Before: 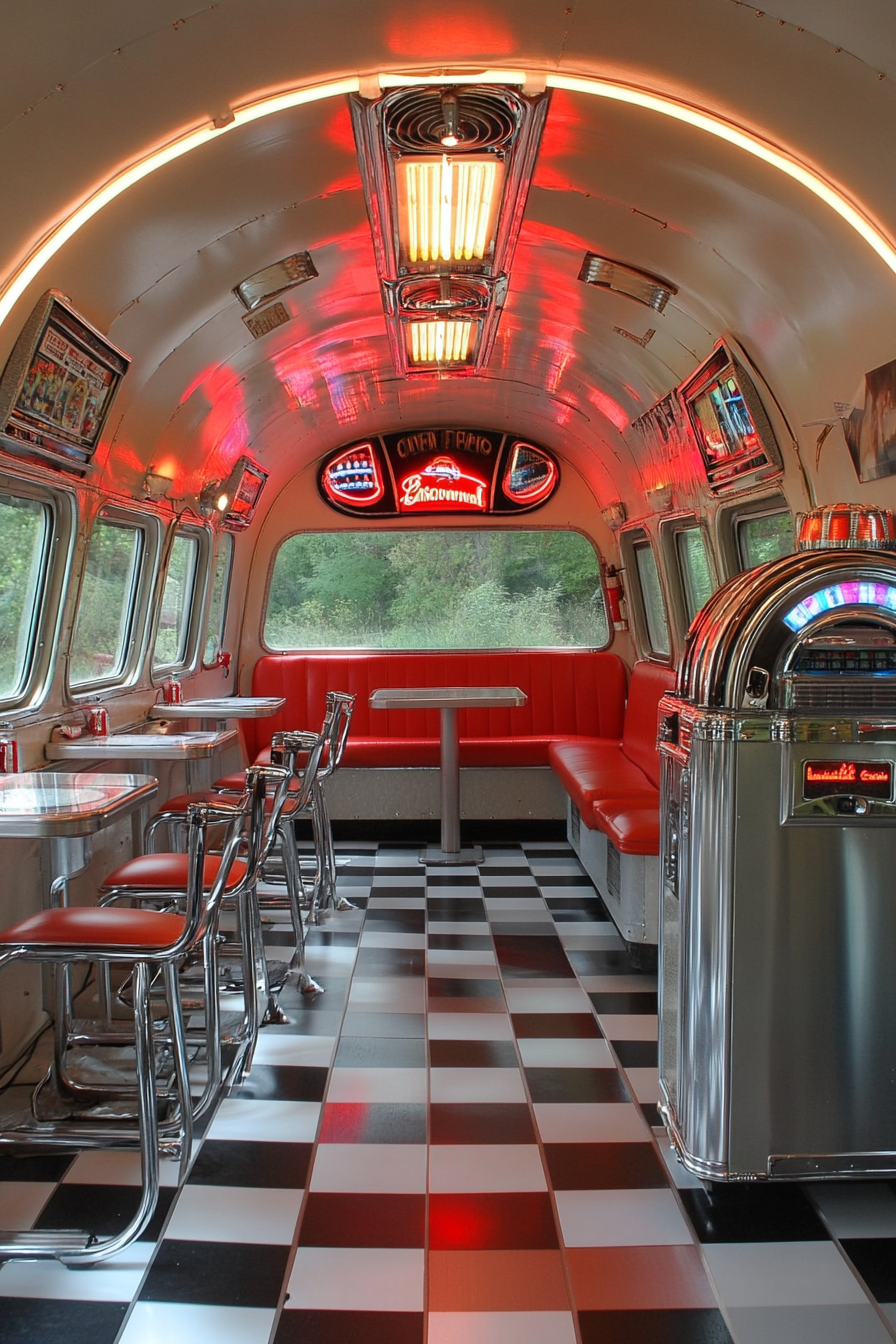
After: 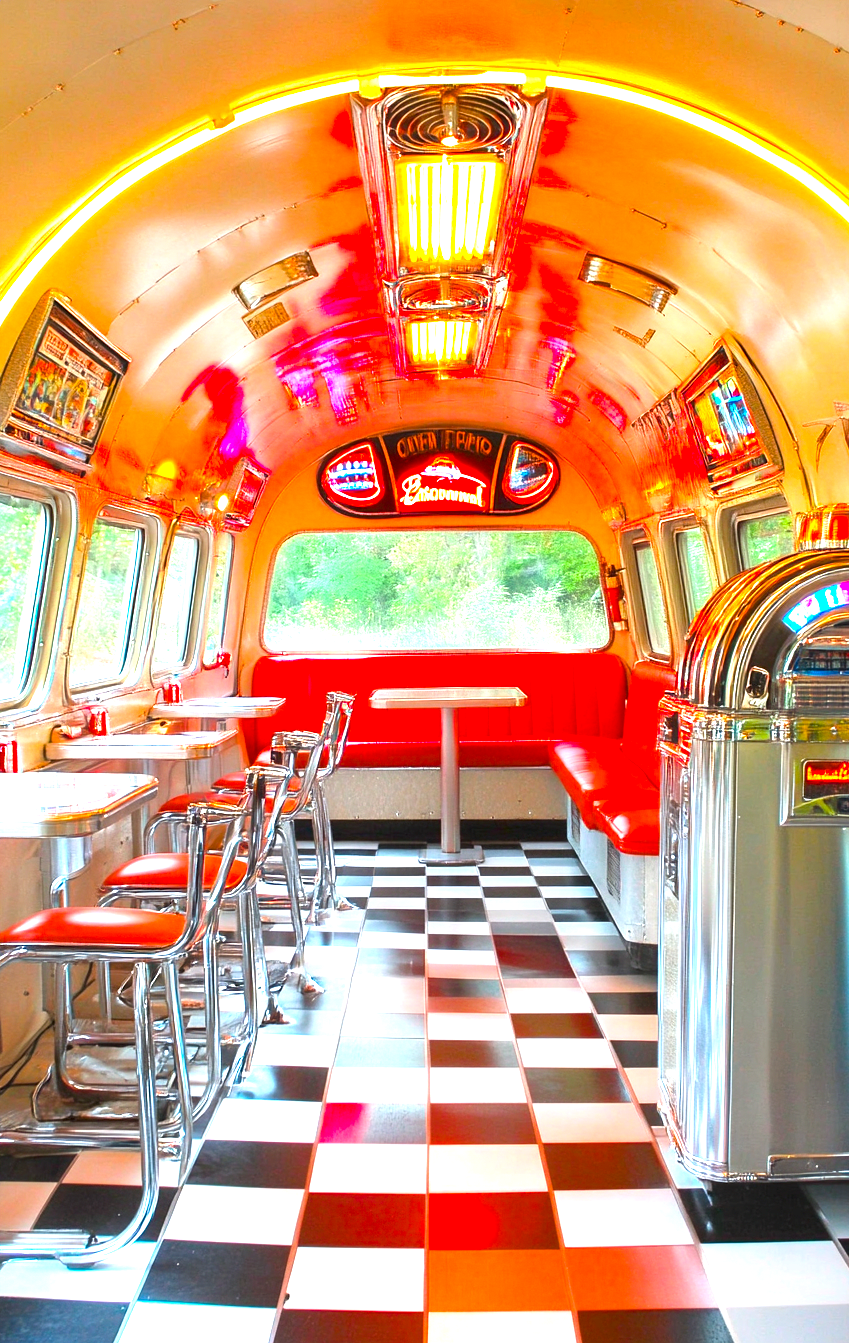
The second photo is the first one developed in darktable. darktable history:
crop and rotate: left 0%, right 5.157%
exposure: exposure 2.193 EV, compensate exposure bias true, compensate highlight preservation false
color balance rgb: linear chroma grading › global chroma 33.601%, perceptual saturation grading › global saturation 31.231%, global vibrance 15.177%
